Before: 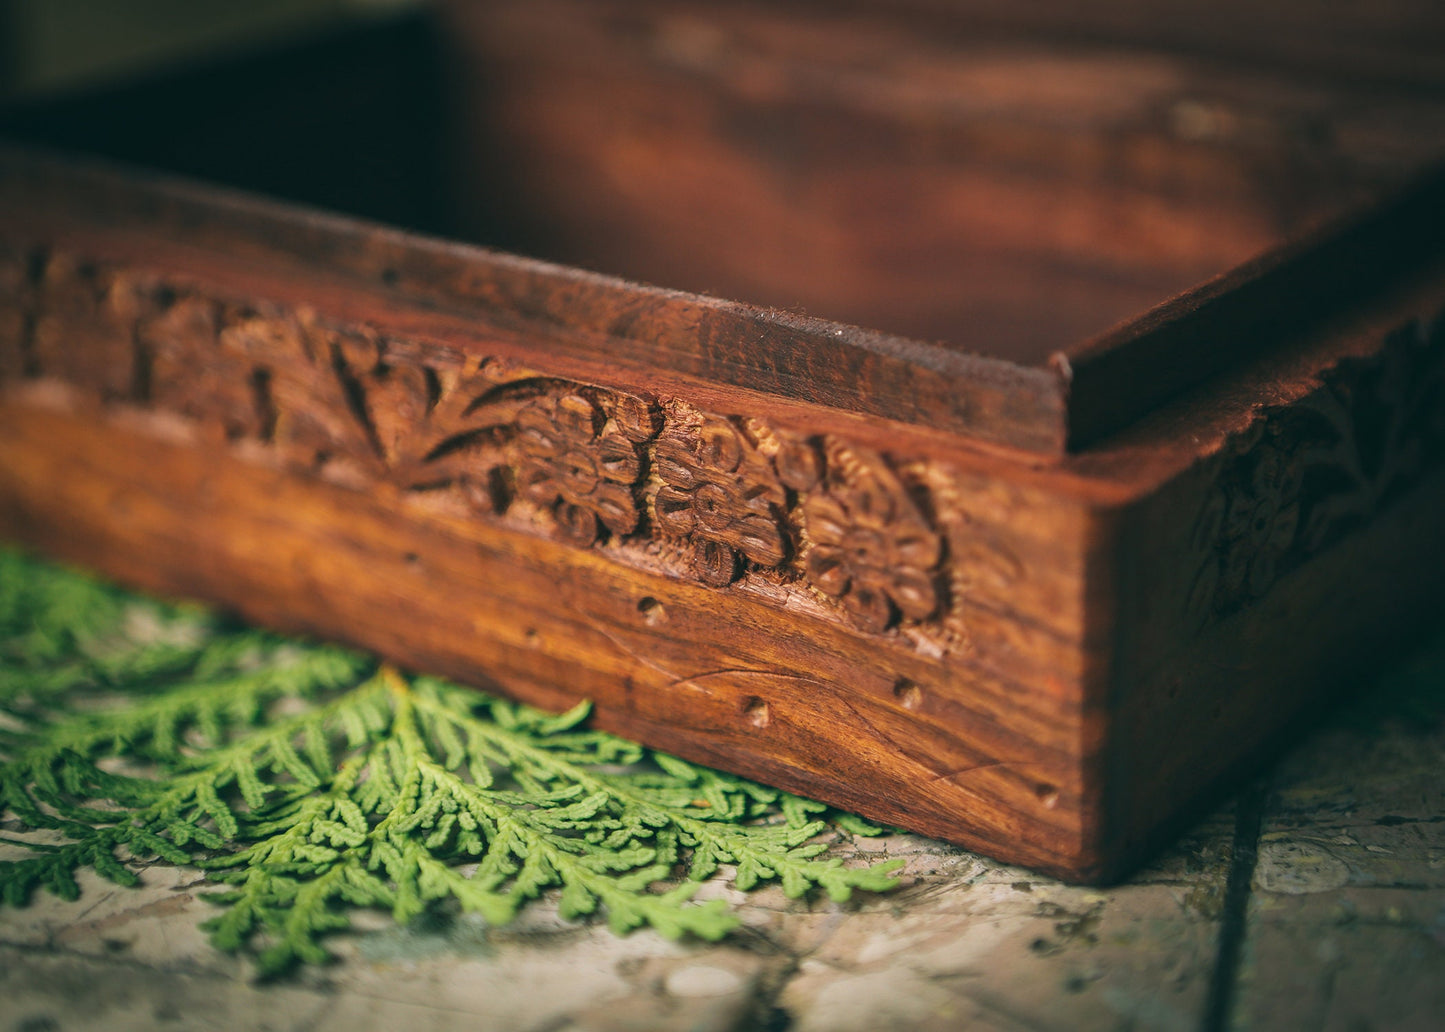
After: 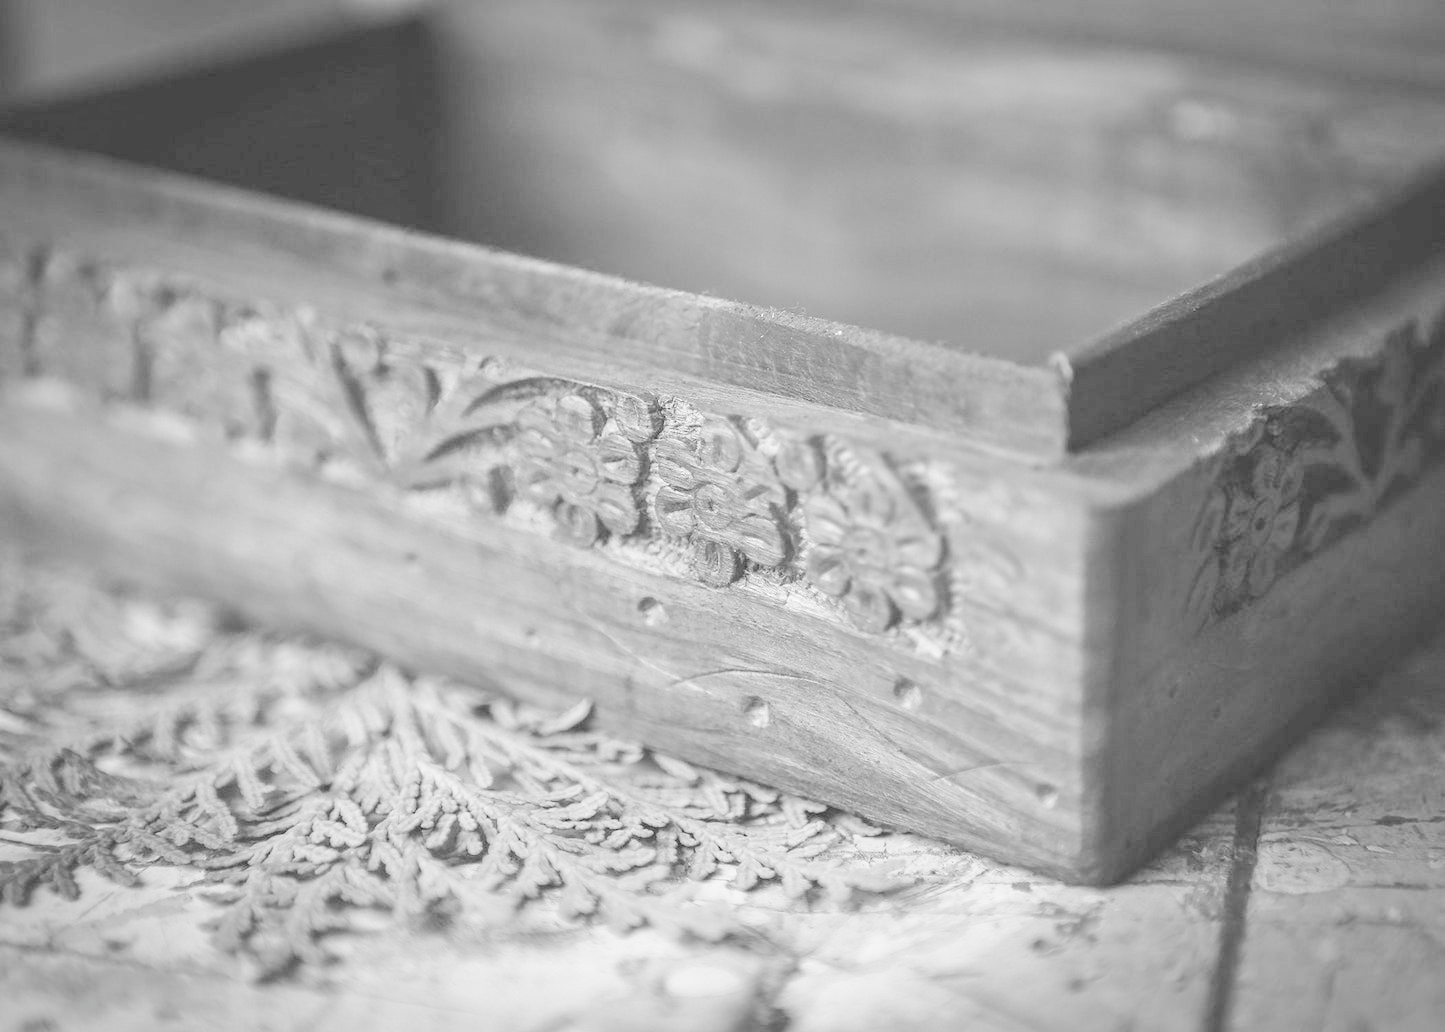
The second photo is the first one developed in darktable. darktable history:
tone curve: curves: ch0 [(0, 0) (0.003, 0.003) (0.011, 0.005) (0.025, 0.008) (0.044, 0.012) (0.069, 0.02) (0.1, 0.031) (0.136, 0.047) (0.177, 0.088) (0.224, 0.141) (0.277, 0.222) (0.335, 0.32) (0.399, 0.422) (0.468, 0.523) (0.543, 0.623) (0.623, 0.716) (0.709, 0.796) (0.801, 0.88) (0.898, 0.958) (1, 1)], preserve colors none
color look up table: target L [87.32, 71.2, 61.52, 71.99, 59.47, 54.38, 64.85, 50.03, 50.32, 58.09, 34.81, 51.48, 45.17, 26.88, 31.96, 11.69, 200.09, 84.9, 73.56, 51.48, 61.18, 58.44, 59.81, 51.48, 52.35, 37.46, 37.46, 22.62, 90.73, 85.71, 79.37, 66.85, 70.41, 73.17, 61.18, 55.83, 54.96, 49.17, 47.73, 48.31, 29.54, 18.77, 13.66, 86.52, 76.28, 71.6, 77.44, 57.05, 33.23], target a [0 ×5, 0.001, 0, 0.001, 0.001, 0, 0.001, 0.001, 0, 0.001, 0.001, 0.001, 0 ×7, 0.001 ×5, -0.004, 0 ×6, 0.001 ×7, -0.006, 0 ×5, 0.001], target b [0.005, 0.004, 0, 0.003, 0, -0.002, 0.004, -0.003, -0.003, 0, -0.004, -0.003, -0.003, -0.004, -0.005, -0.001, 0, 0.005, 0.003, -0.003, 0, 0, 0, -0.003, -0.003, -0.004, -0.004, -0.005, 0.036, 0.005, 0.003 ×4, 0, -0.002, -0.002, -0.003, -0.003, -0.003, -0.005, -0.002, -0.007, 0.005, 0.003, 0.003, 0.003, 0, -0.005], num patches 49
